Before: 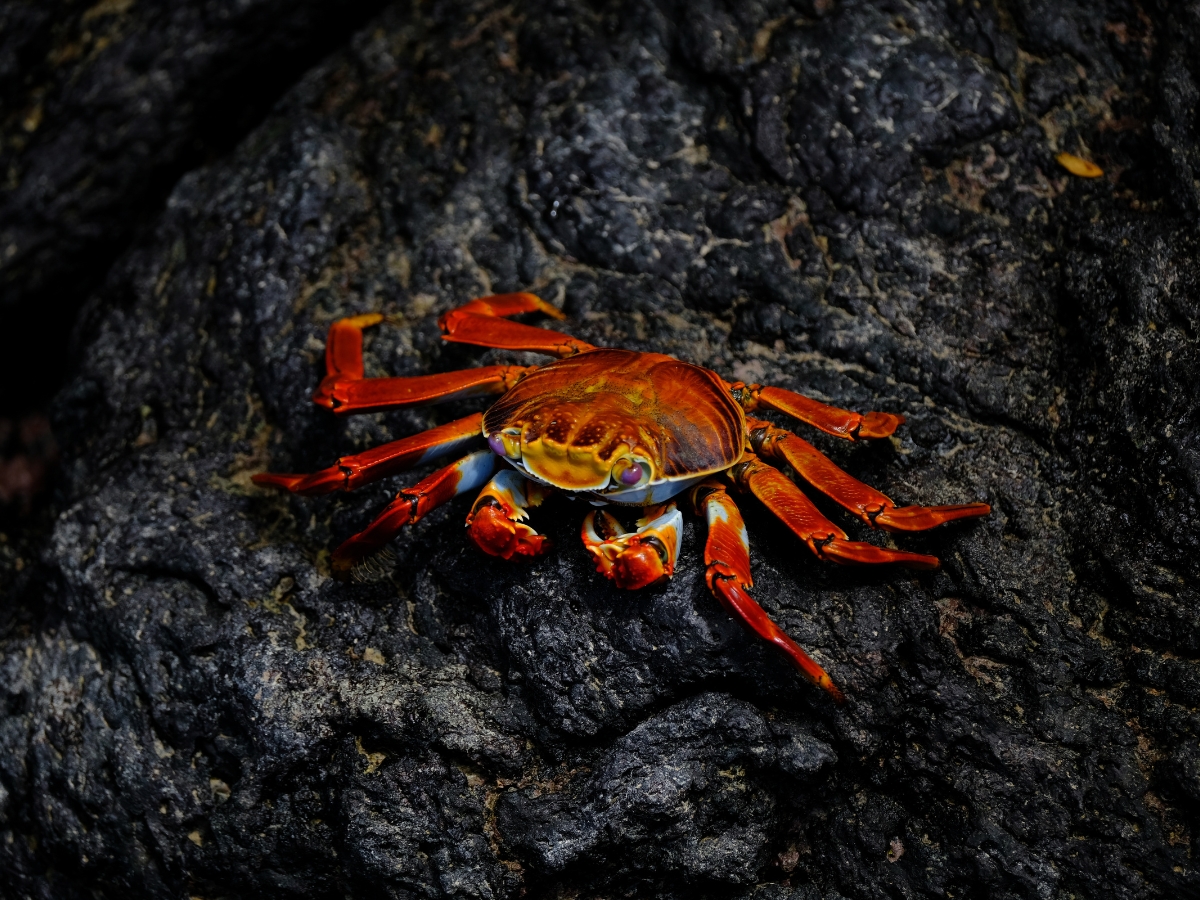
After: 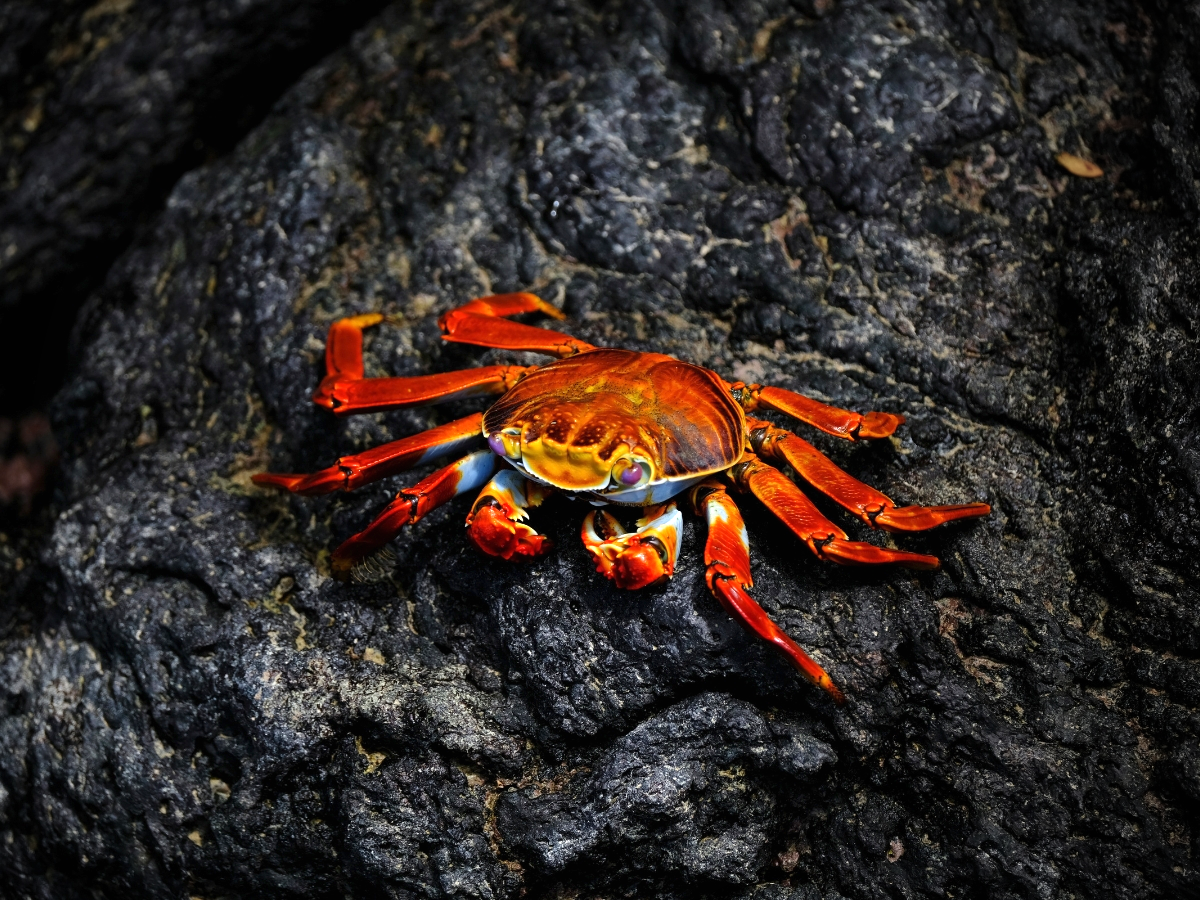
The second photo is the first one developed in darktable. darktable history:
vignetting: center (-0.15, 0.013)
exposure: black level correction 0, exposure 0.9 EV, compensate highlight preservation false
